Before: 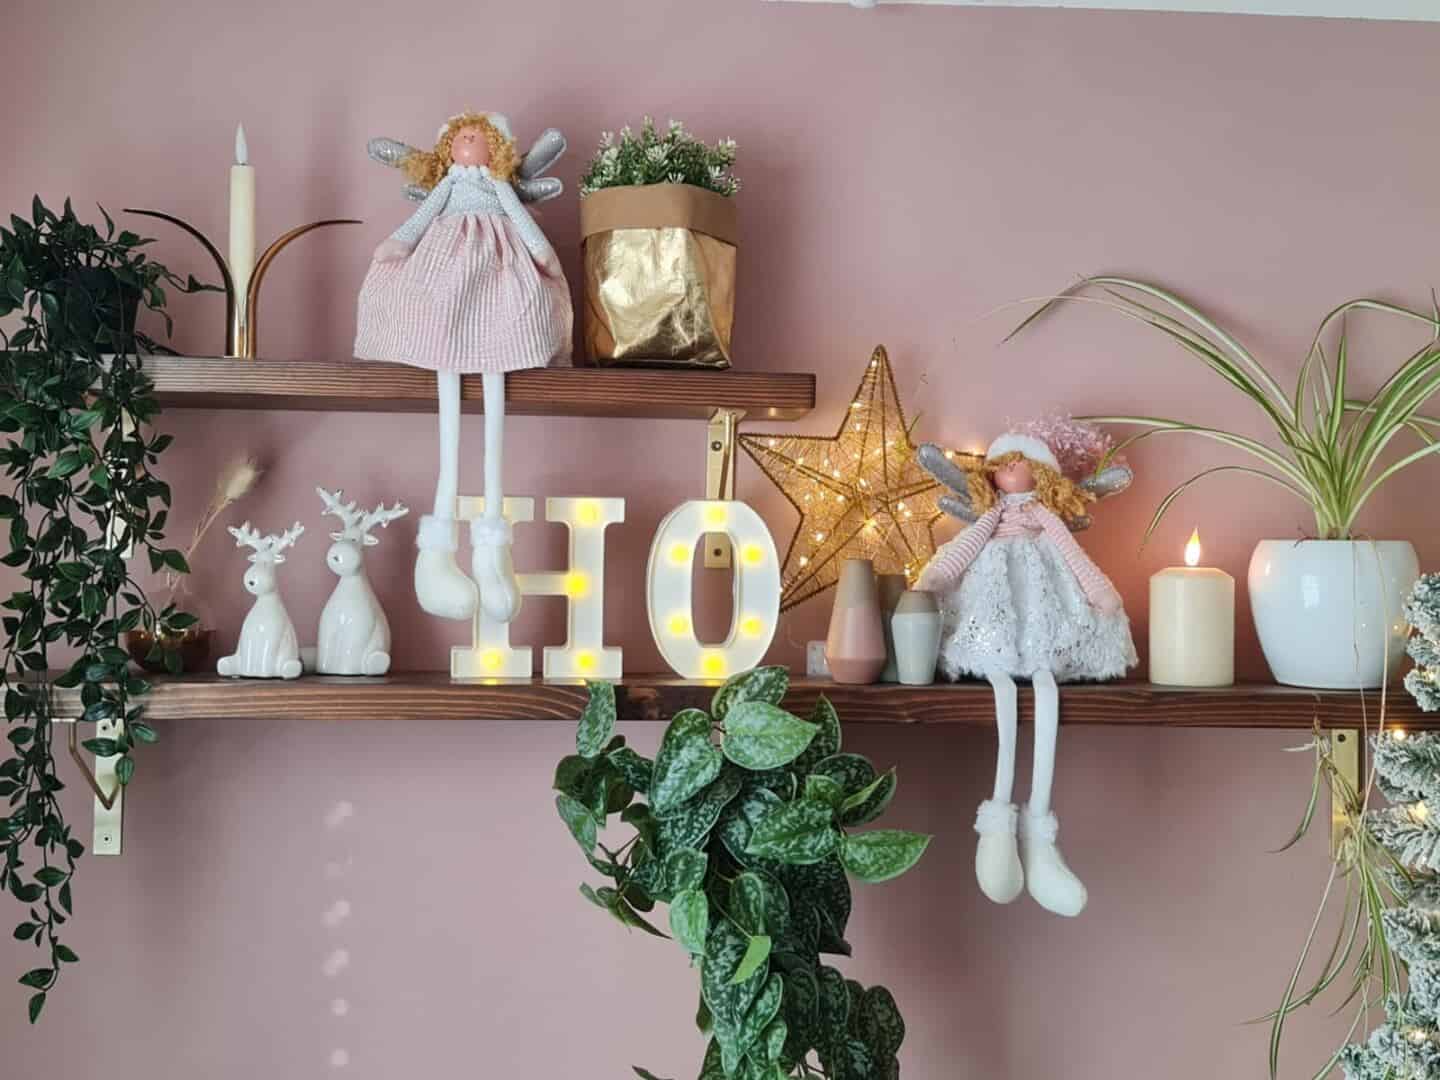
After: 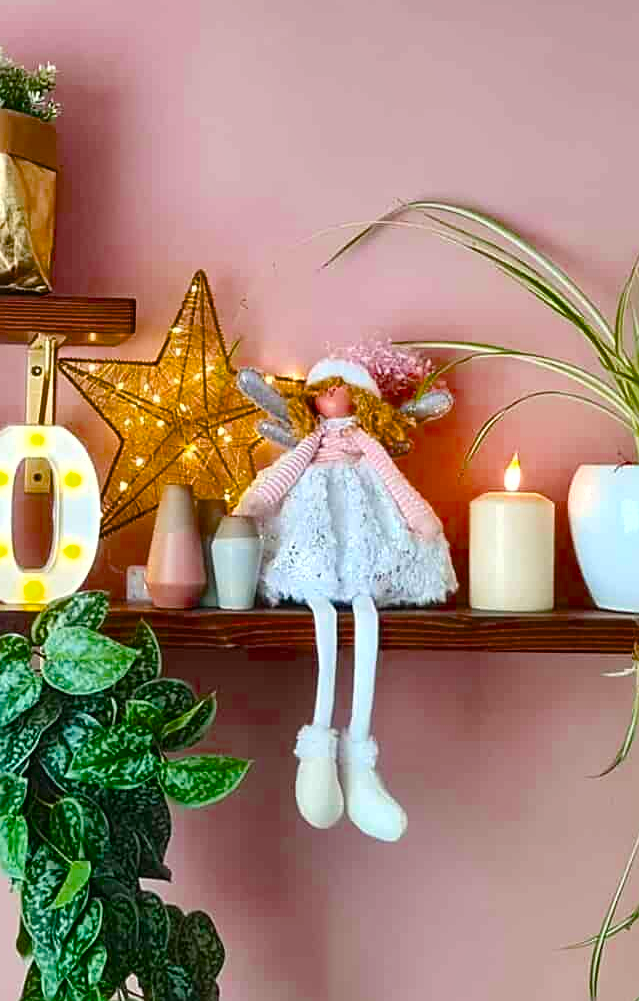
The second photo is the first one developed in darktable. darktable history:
color balance rgb: global offset › luminance 0.26%, perceptual saturation grading › global saturation 36.663%, perceptual saturation grading › shadows 35.662%, global vibrance -1.715%, saturation formula JzAzBz (2021)
shadows and highlights: shadows 20.21, highlights -19.37, soften with gaussian
exposure: black level correction 0, exposure 0.393 EV, compensate exposure bias true, compensate highlight preservation false
sharpen: on, module defaults
crop: left 47.226%, top 6.949%, right 7.977%
color zones: curves: ch1 [(0.25, 0.5) (0.747, 0.71)]
